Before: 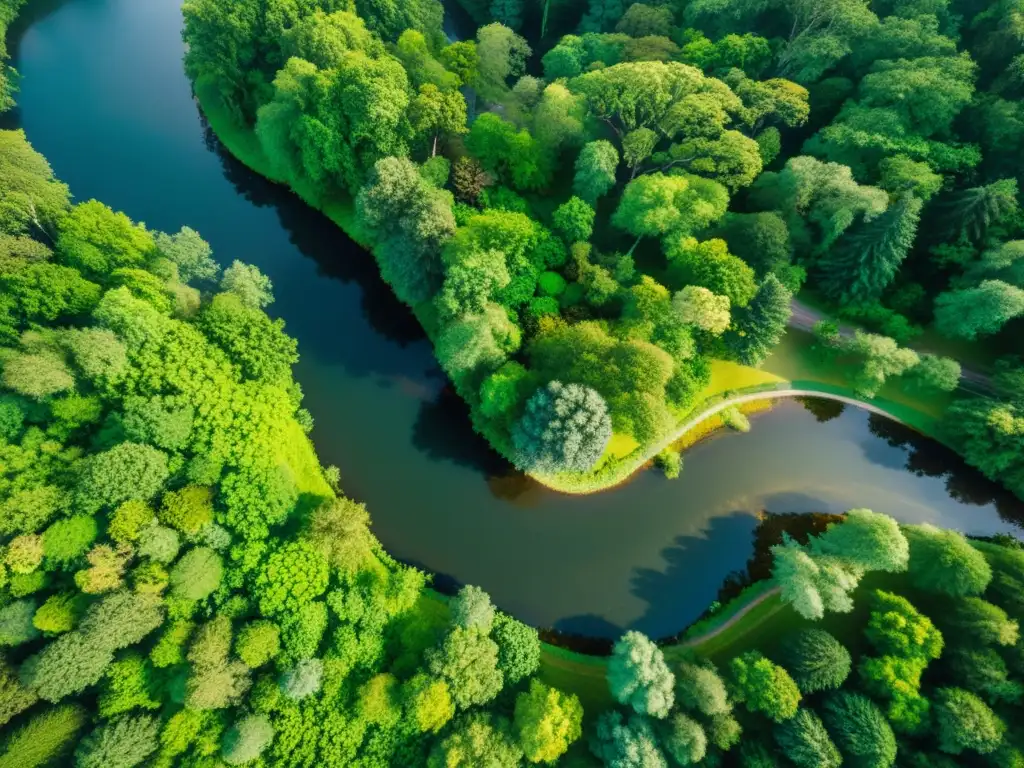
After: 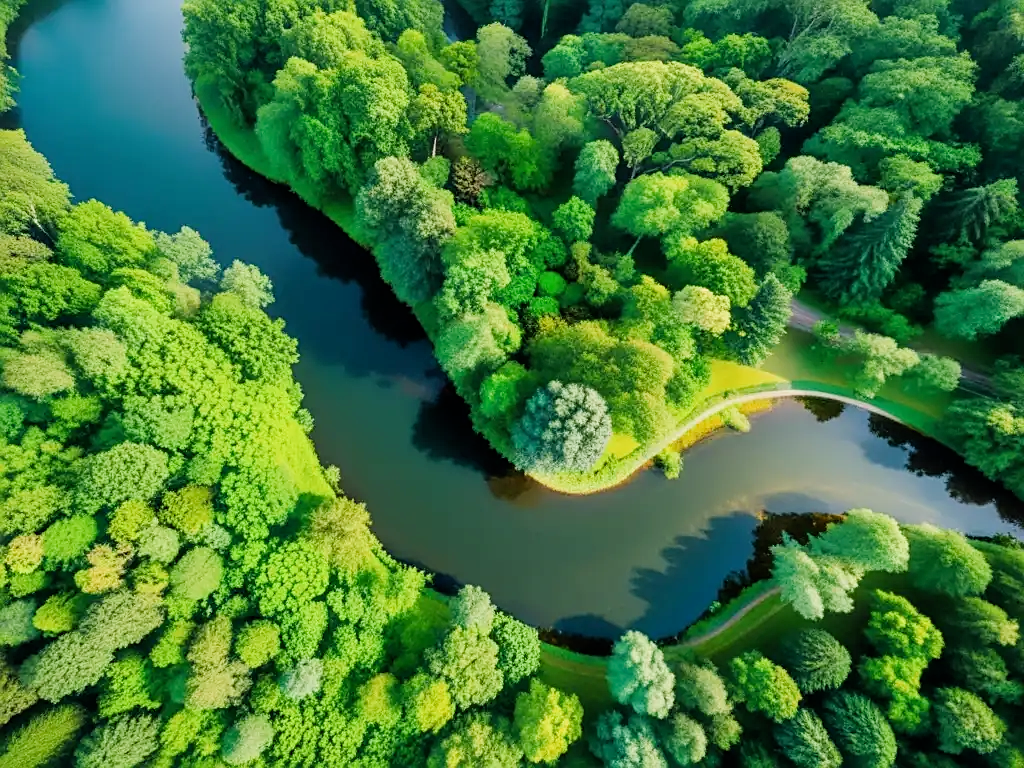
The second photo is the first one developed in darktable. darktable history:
sharpen: amount 0.478
filmic rgb: white relative exposure 3.85 EV, hardness 4.3
exposure: black level correction 0.001, exposure 0.5 EV, compensate exposure bias true, compensate highlight preservation false
